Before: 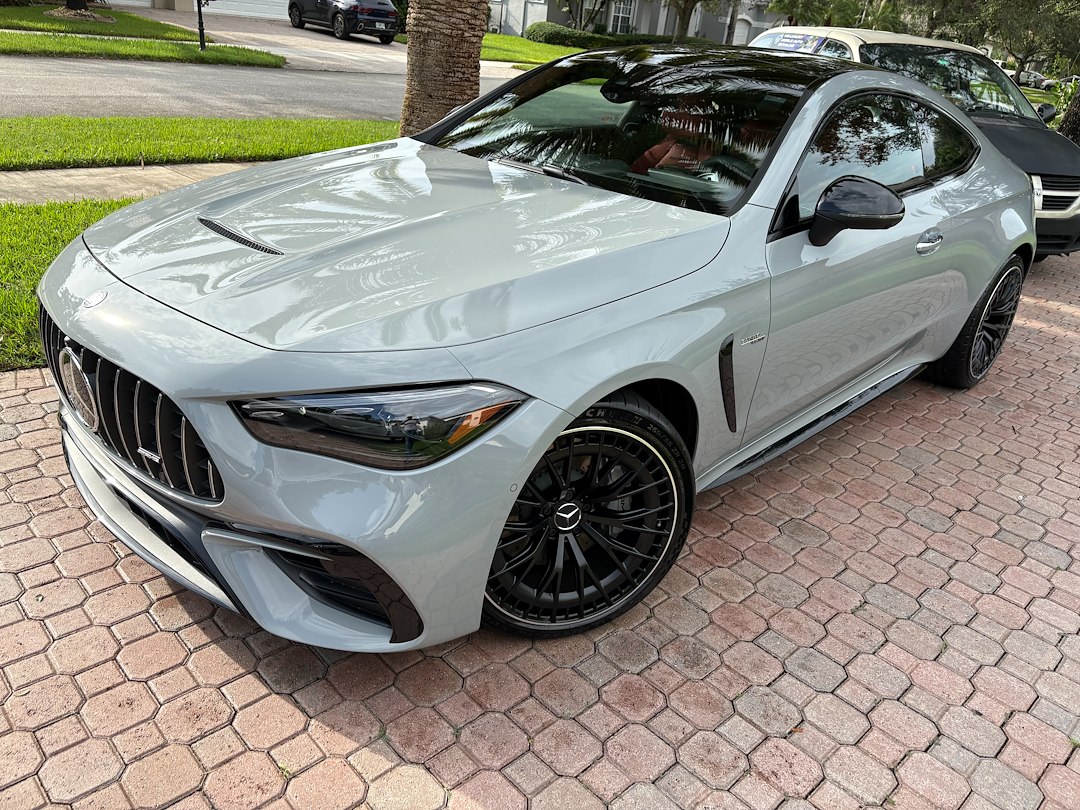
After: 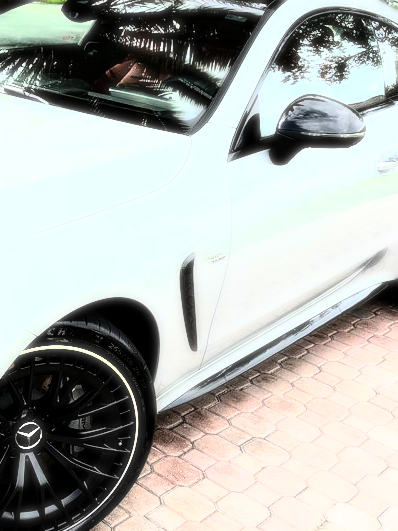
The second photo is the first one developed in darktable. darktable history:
crop and rotate: left 49.936%, top 10.094%, right 13.136%, bottom 24.256%
bloom: size 0%, threshold 54.82%, strength 8.31%
rgb curve: curves: ch0 [(0, 0) (0.21, 0.15) (0.24, 0.21) (0.5, 0.75) (0.75, 0.96) (0.89, 0.99) (1, 1)]; ch1 [(0, 0.02) (0.21, 0.13) (0.25, 0.2) (0.5, 0.67) (0.75, 0.9) (0.89, 0.97) (1, 1)]; ch2 [(0, 0.02) (0.21, 0.13) (0.25, 0.2) (0.5, 0.67) (0.75, 0.9) (0.89, 0.97) (1, 1)], compensate middle gray true
